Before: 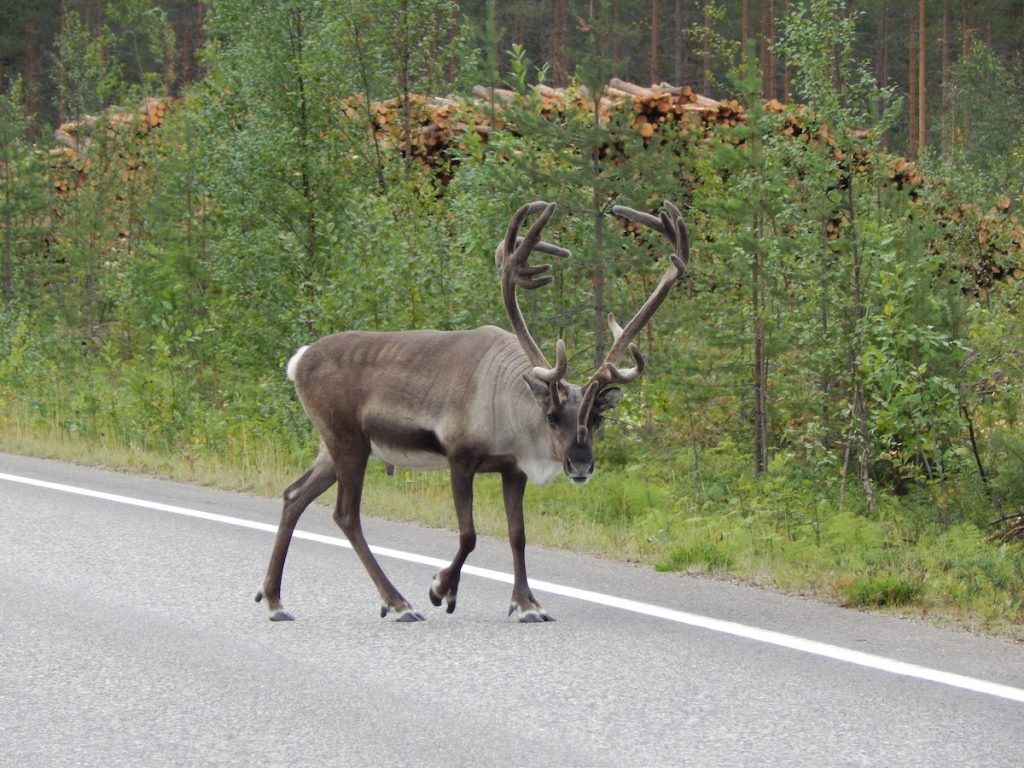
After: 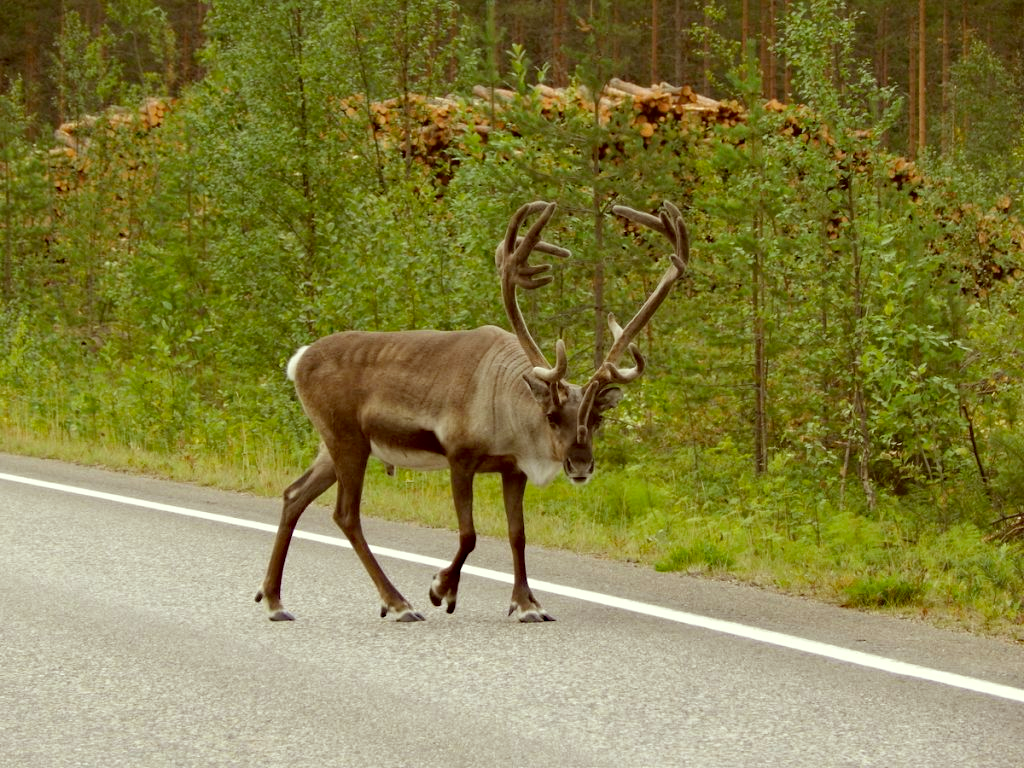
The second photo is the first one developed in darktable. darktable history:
haze removal: strength 0.4, distance 0.22, compatibility mode true, adaptive false
color correction: highlights a* -5.3, highlights b* 9.8, shadows a* 9.8, shadows b* 24.26
